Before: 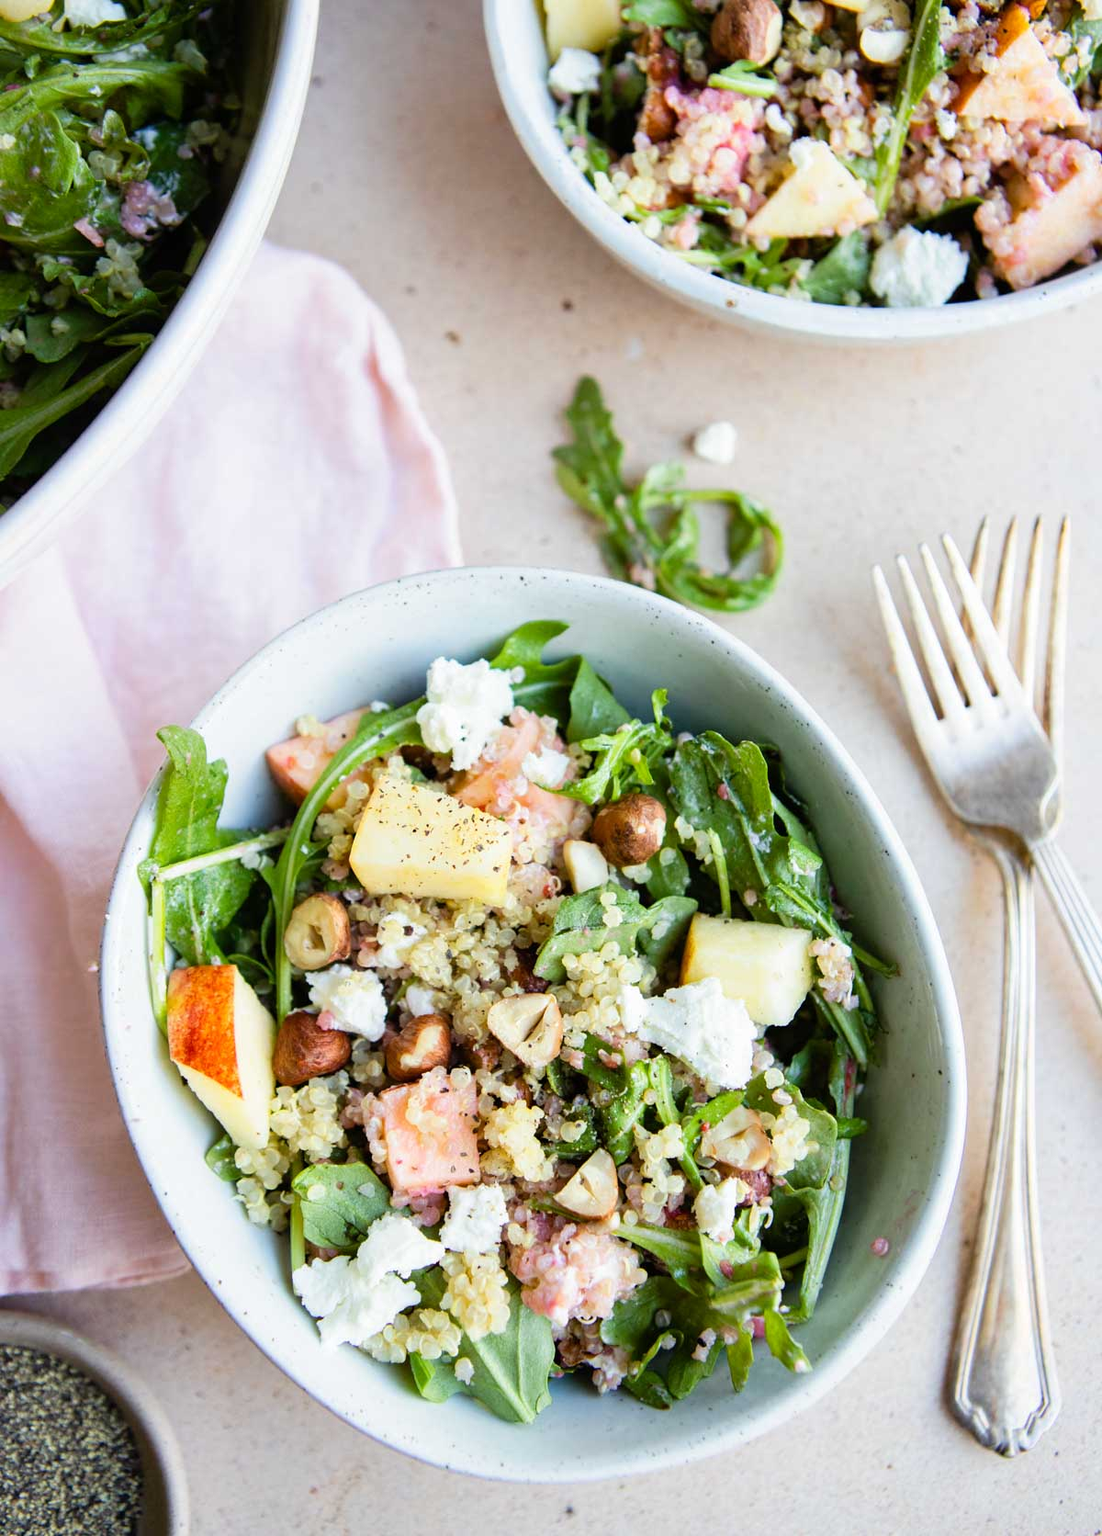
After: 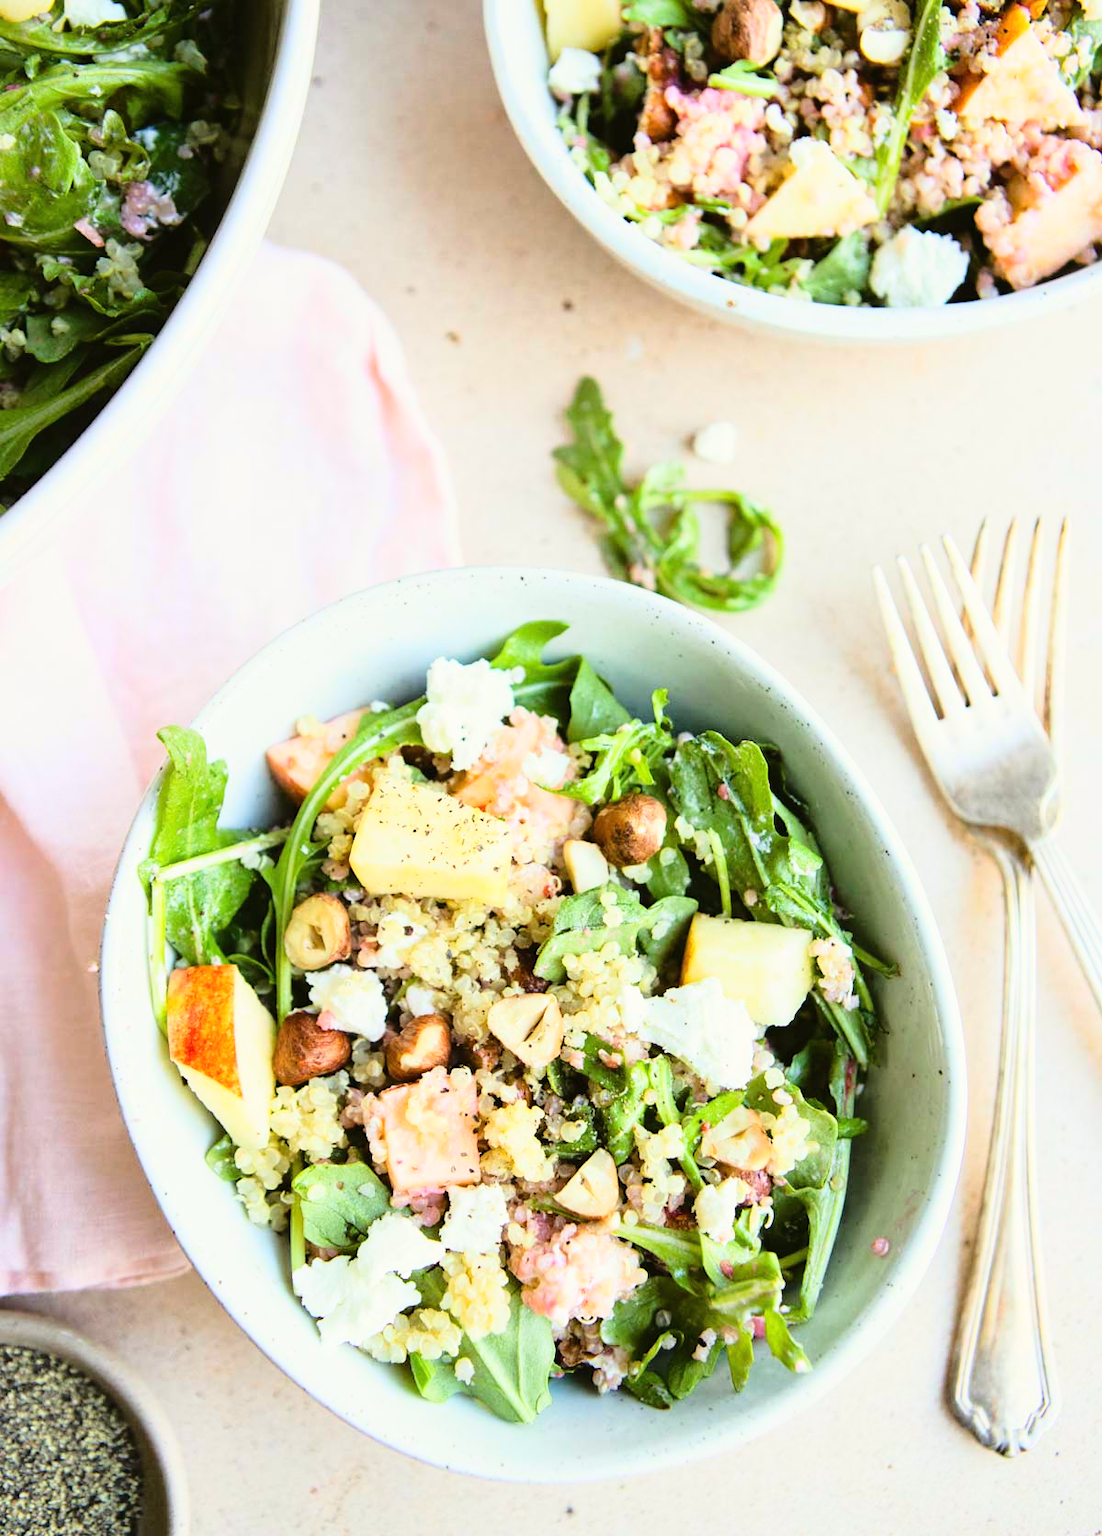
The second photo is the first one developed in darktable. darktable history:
color balance: mode lift, gamma, gain (sRGB), lift [1.04, 1, 1, 0.97], gamma [1.01, 1, 1, 0.97], gain [0.96, 1, 1, 0.97]
base curve: curves: ch0 [(0, 0) (0.028, 0.03) (0.121, 0.232) (0.46, 0.748) (0.859, 0.968) (1, 1)]
